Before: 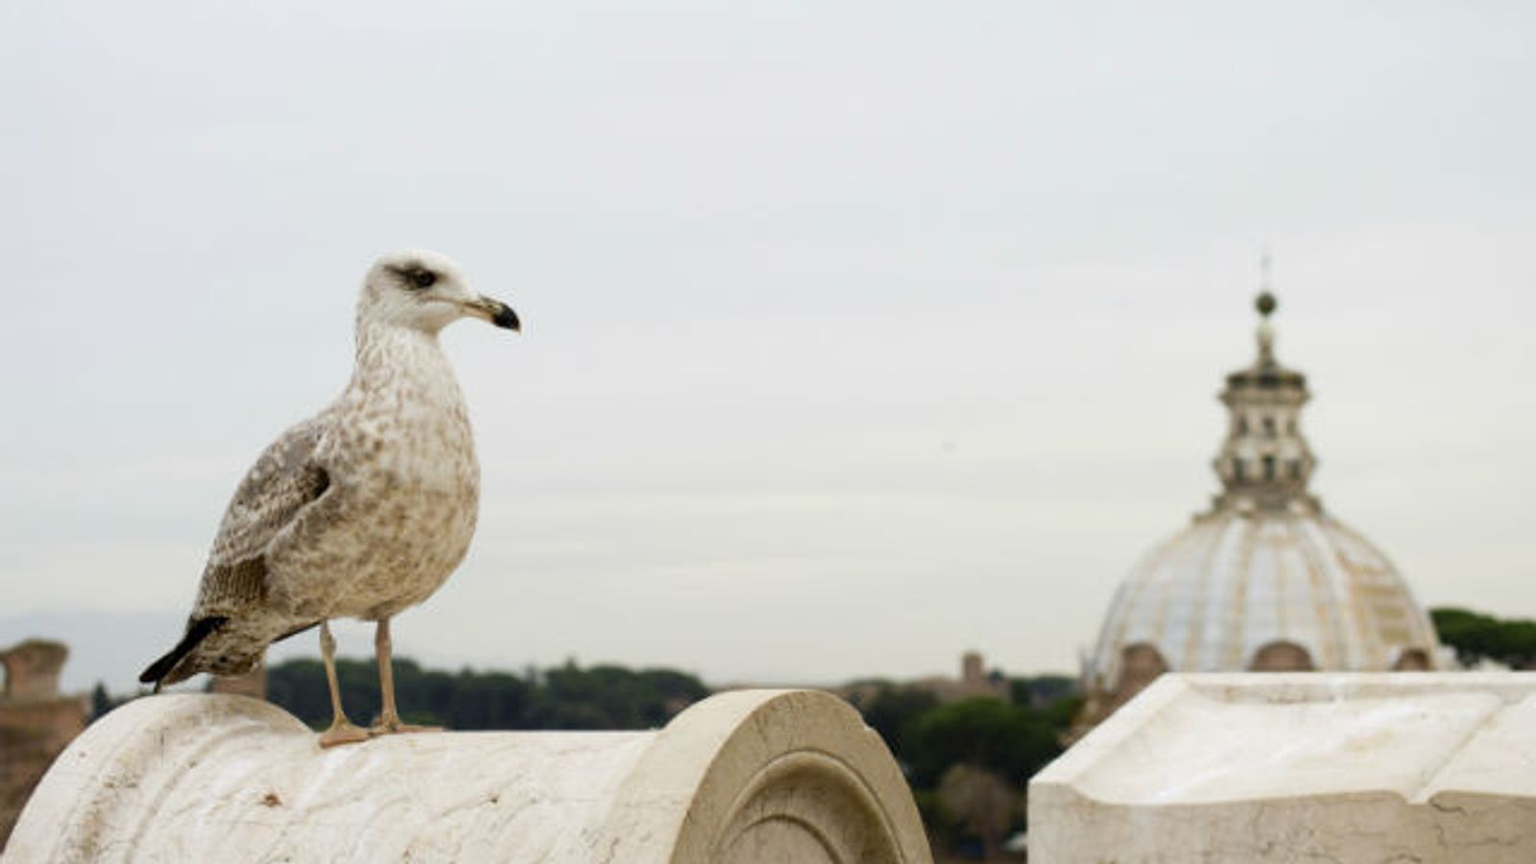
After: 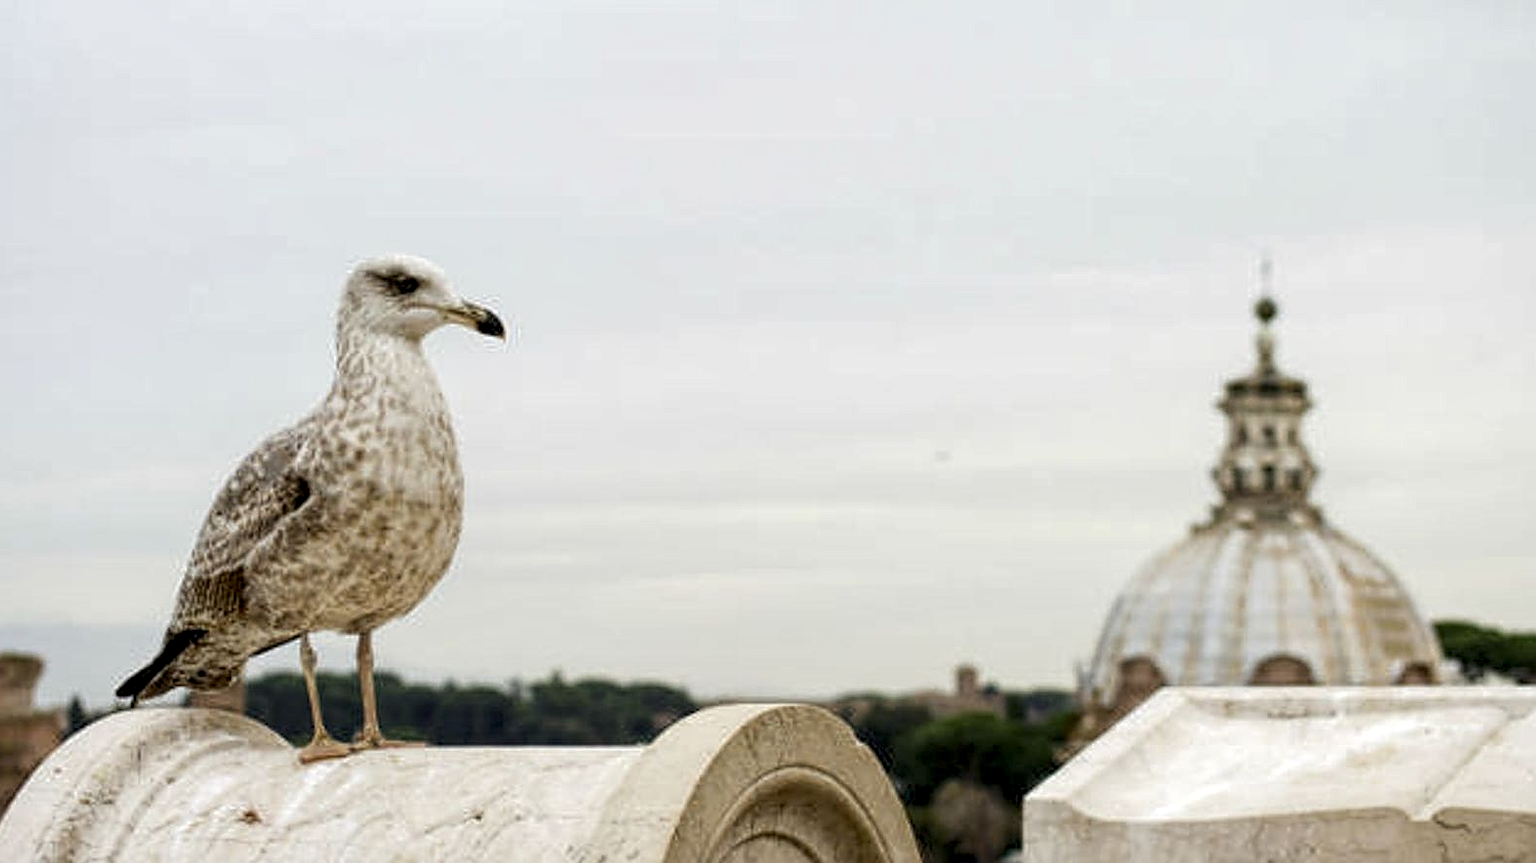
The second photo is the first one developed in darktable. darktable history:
sharpen: on, module defaults
local contrast: highlights 100%, shadows 100%, detail 200%, midtone range 0.2
crop: left 1.743%, right 0.268%, bottom 2.011%
